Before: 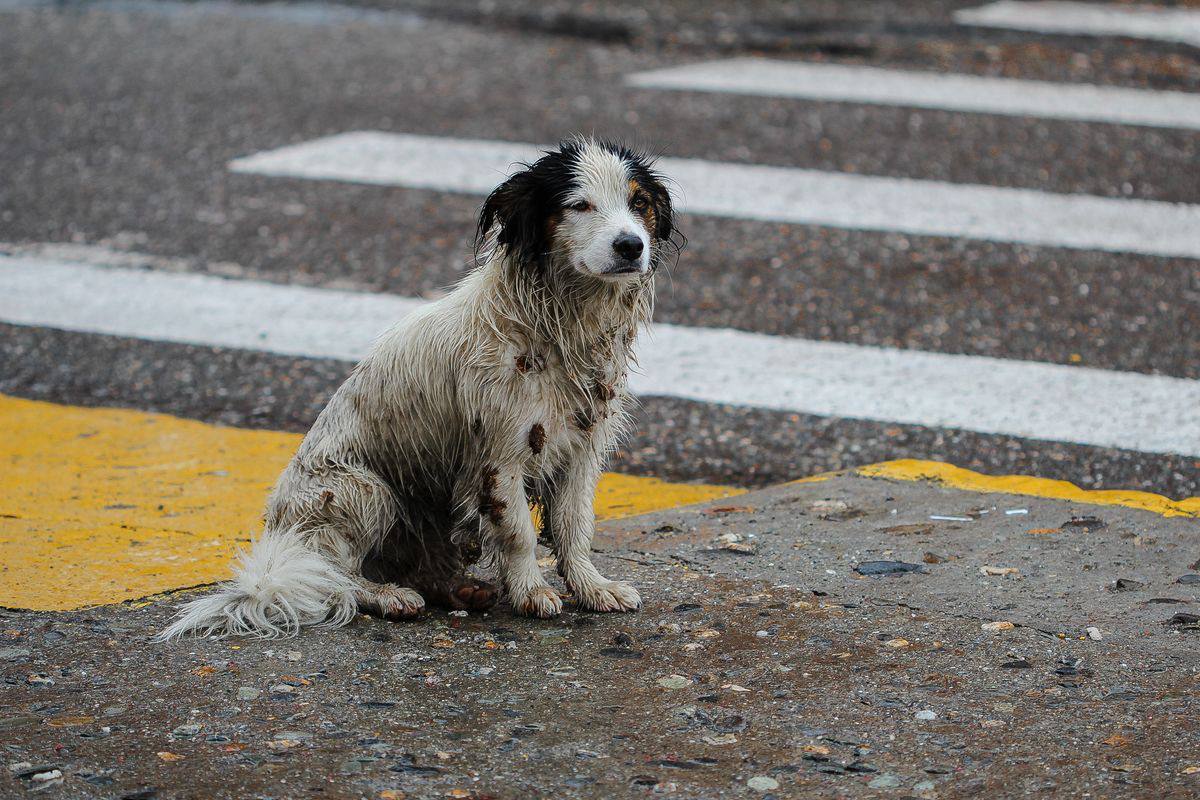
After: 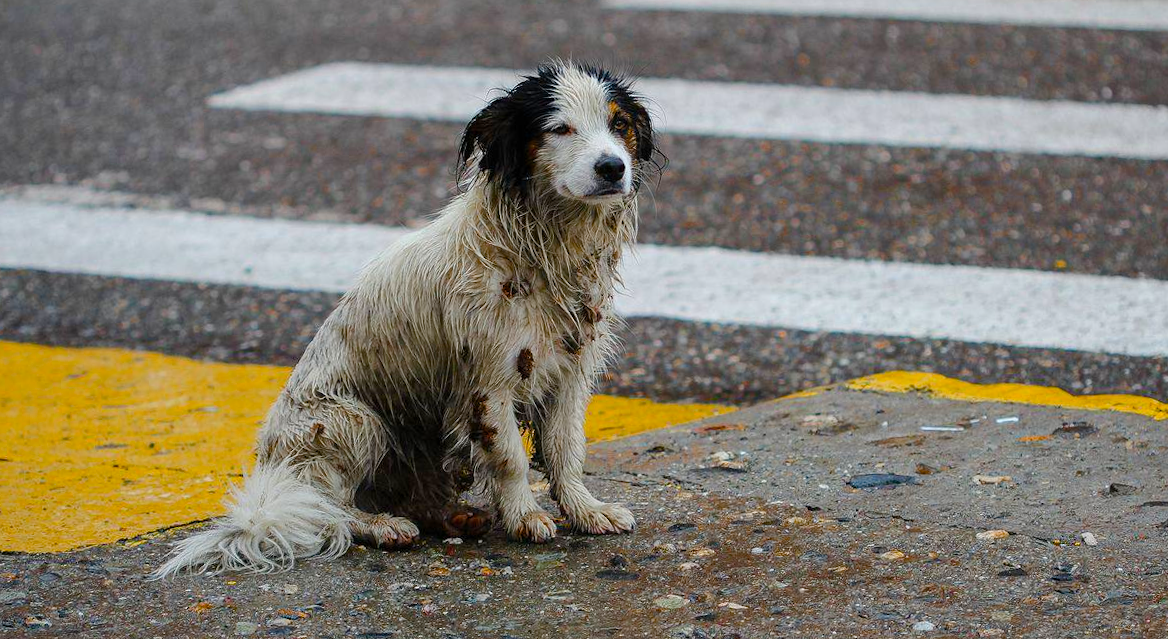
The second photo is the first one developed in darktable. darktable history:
crop: top 7.625%, bottom 8.027%
color balance rgb: perceptual saturation grading › global saturation 35%, perceptual saturation grading › highlights -25%, perceptual saturation grading › shadows 50%
rotate and perspective: rotation -2°, crop left 0.022, crop right 0.978, crop top 0.049, crop bottom 0.951
